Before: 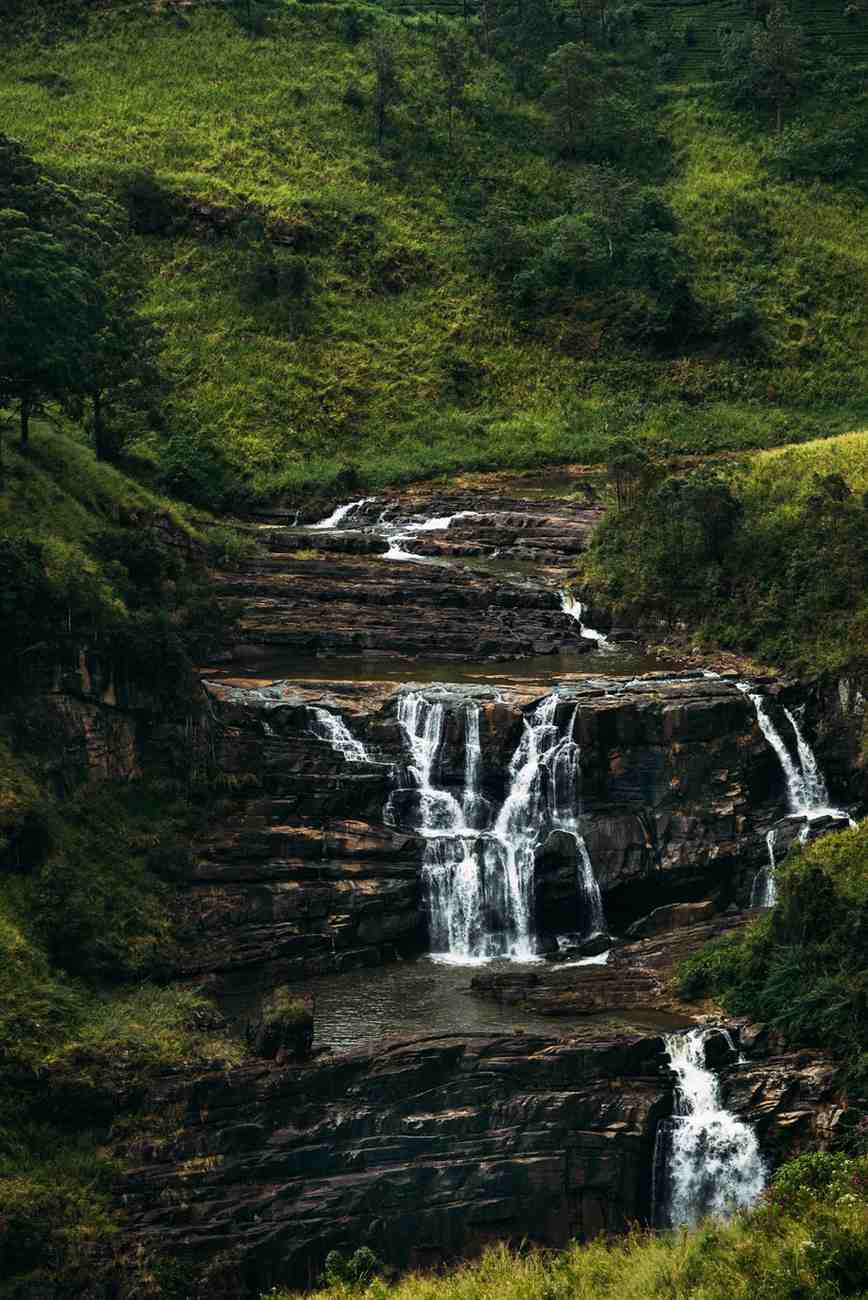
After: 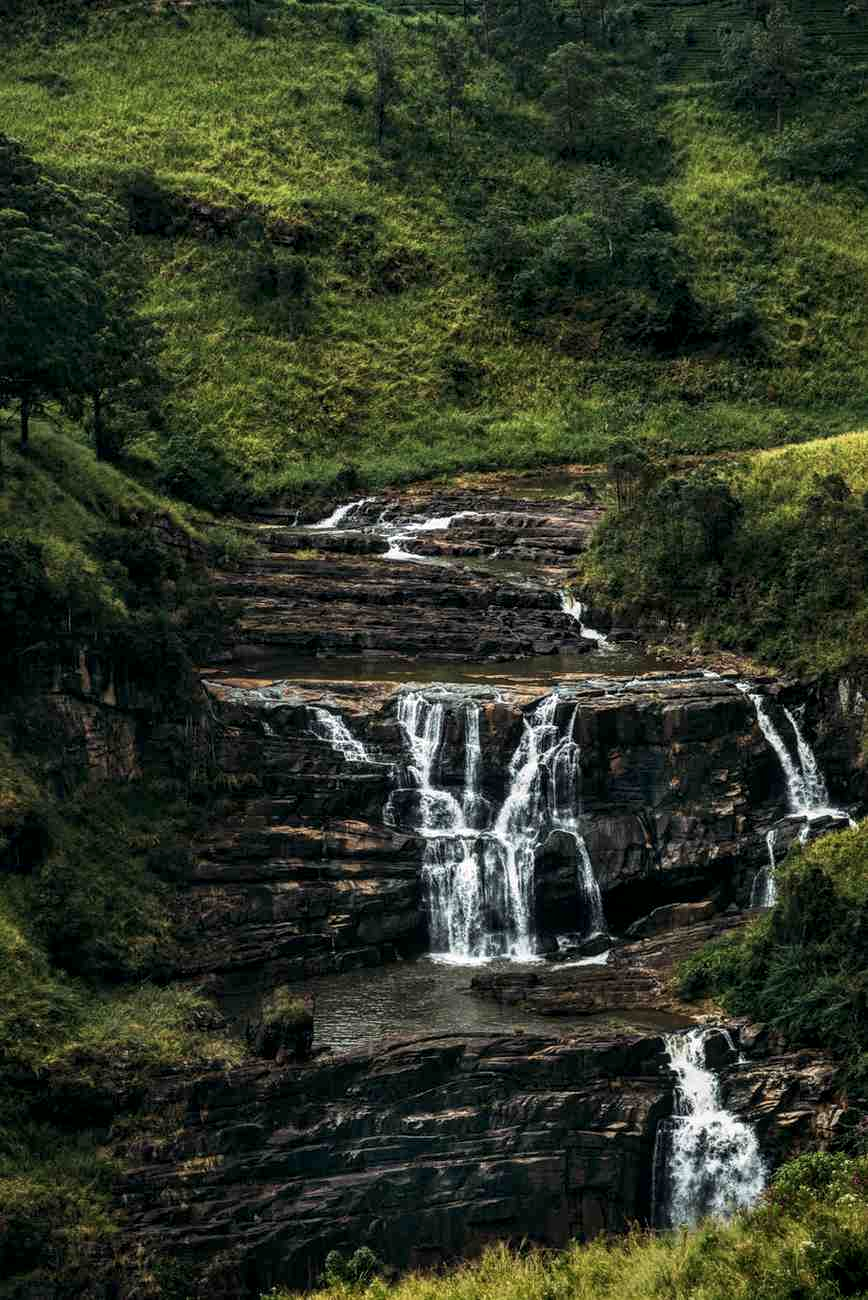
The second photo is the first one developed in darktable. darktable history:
local contrast: detail 130%
contrast brightness saturation: saturation -0.05
